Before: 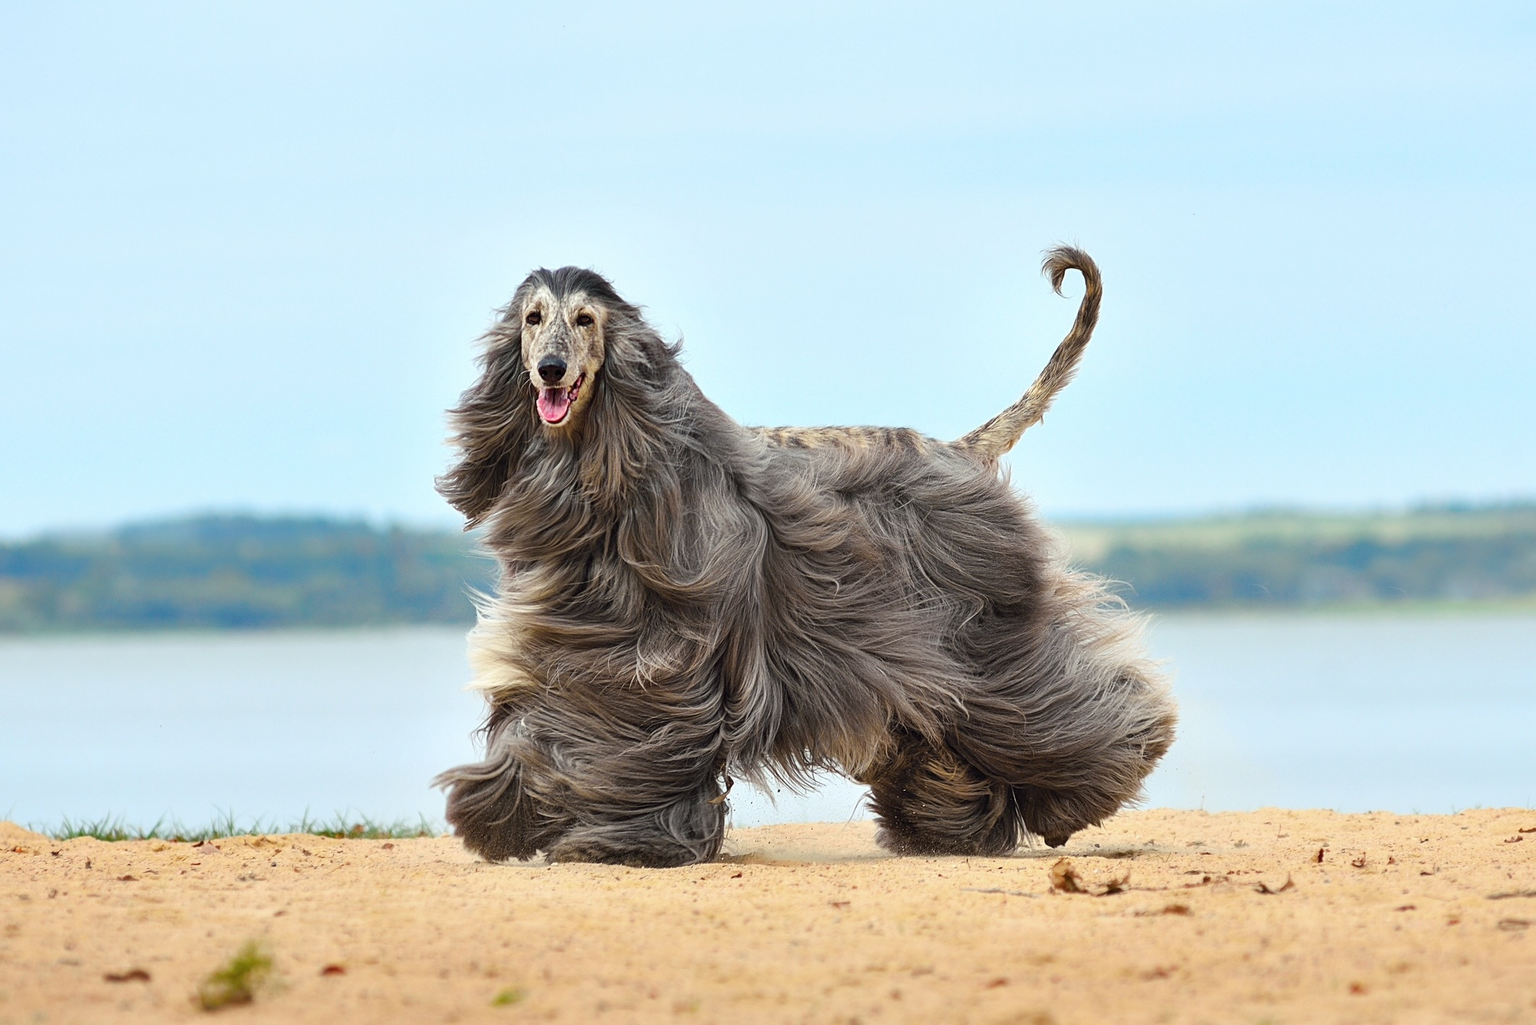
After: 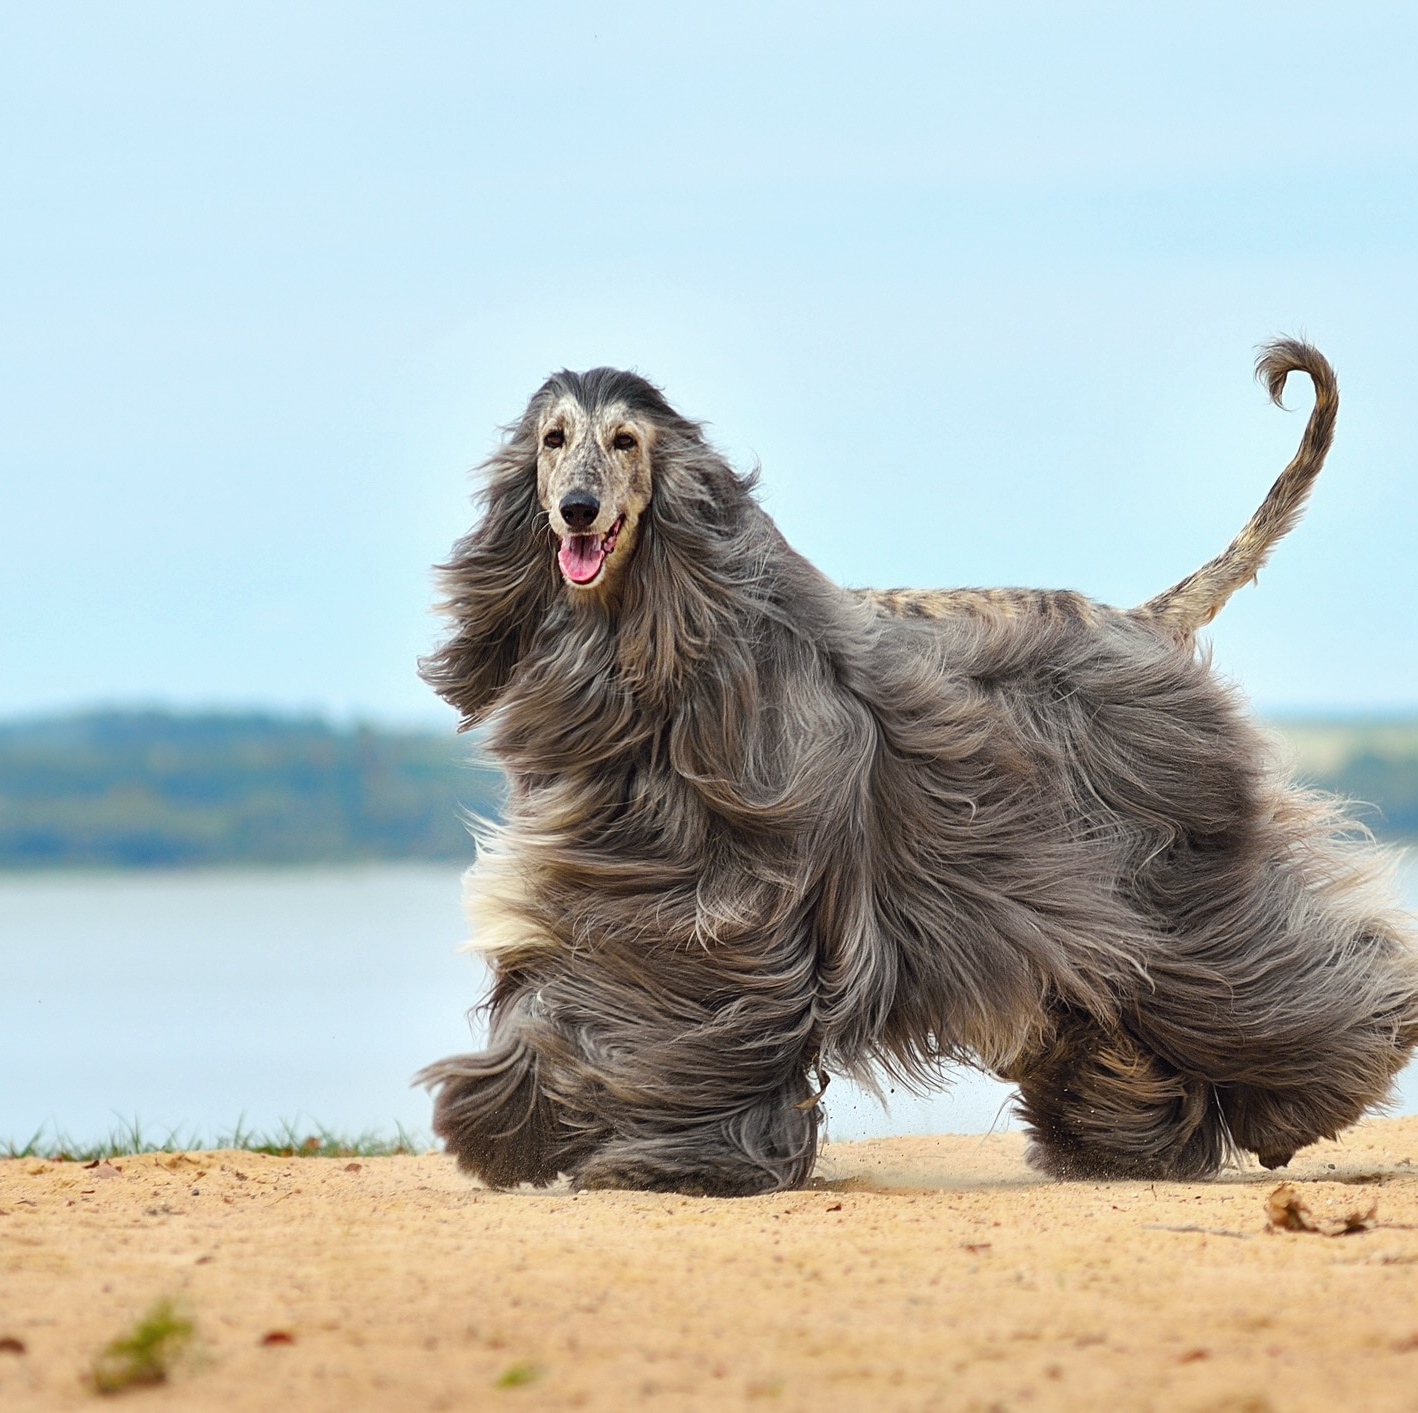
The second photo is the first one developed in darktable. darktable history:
shadows and highlights: radius 125.93, shadows 21.1, highlights -21.88, low approximation 0.01
crop and rotate: left 8.606%, right 24.438%
